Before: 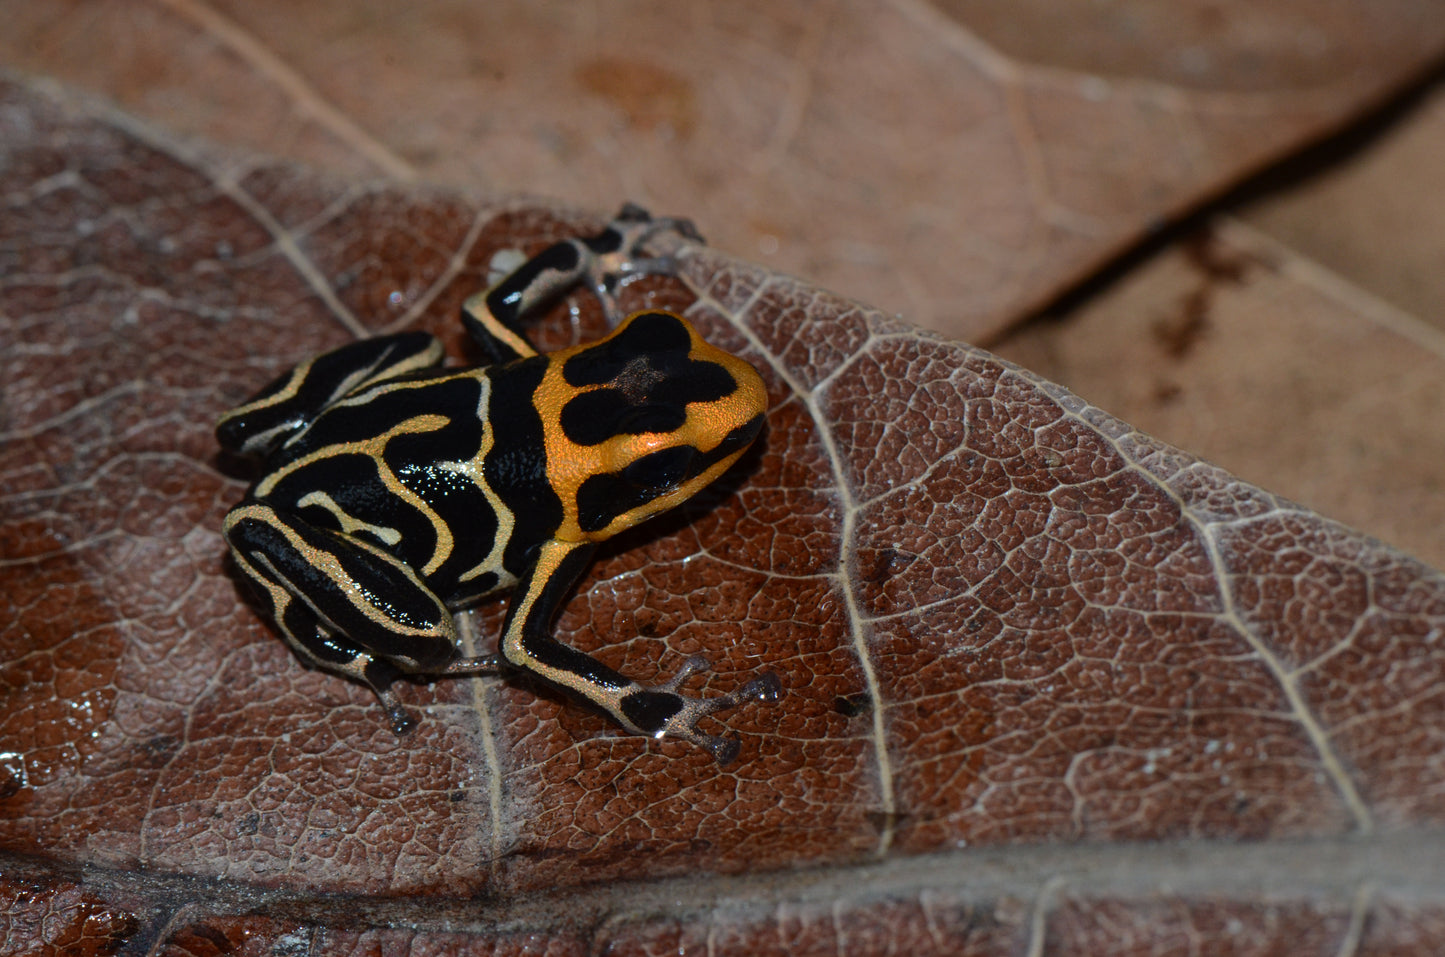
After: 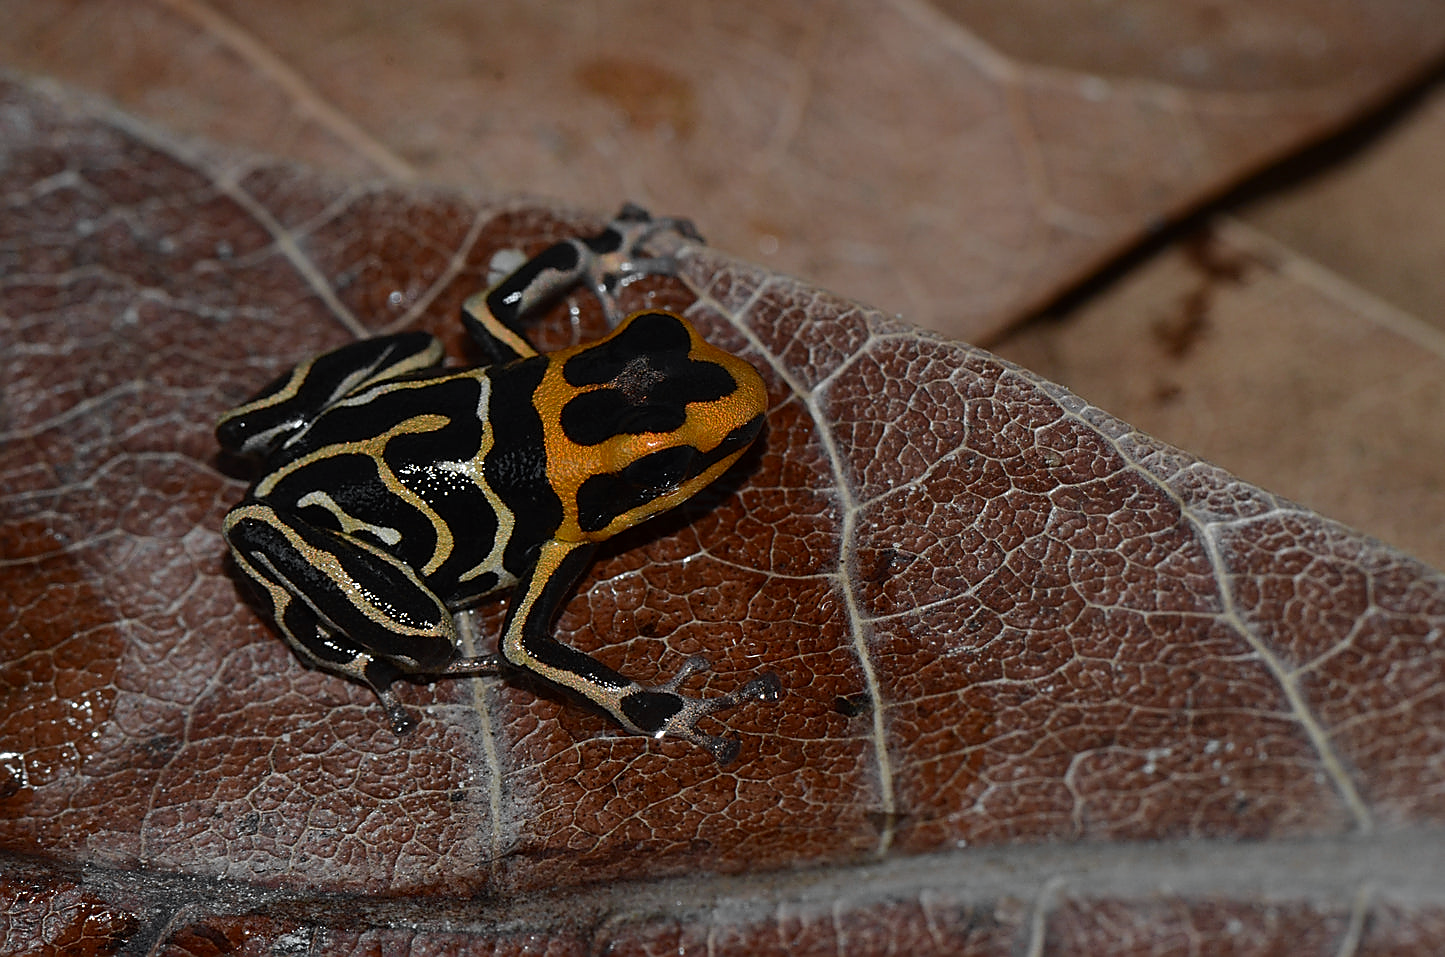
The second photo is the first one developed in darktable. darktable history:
sharpen: radius 1.4, amount 1.25, threshold 0.7
white balance: red 0.986, blue 1.01
color zones: curves: ch0 [(0.004, 0.388) (0.125, 0.392) (0.25, 0.404) (0.375, 0.5) (0.5, 0.5) (0.625, 0.5) (0.75, 0.5) (0.875, 0.5)]; ch1 [(0, 0.5) (0.125, 0.5) (0.25, 0.5) (0.375, 0.124) (0.524, 0.124) (0.645, 0.128) (0.789, 0.132) (0.914, 0.096) (0.998, 0.068)]
